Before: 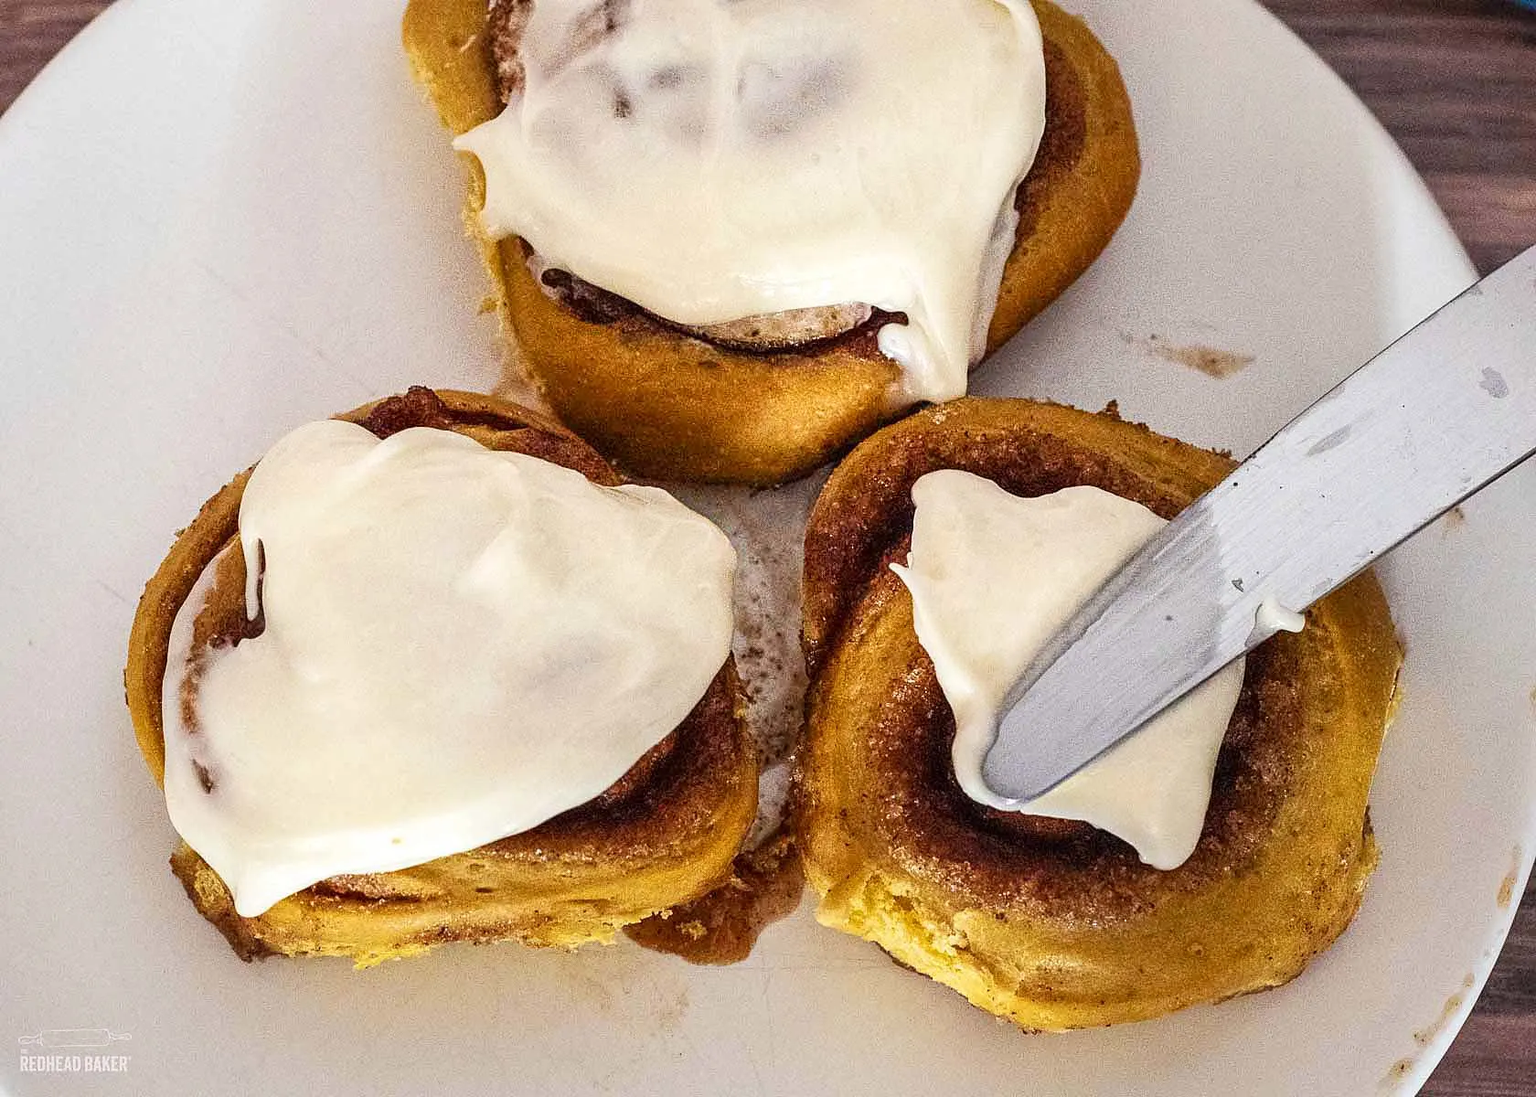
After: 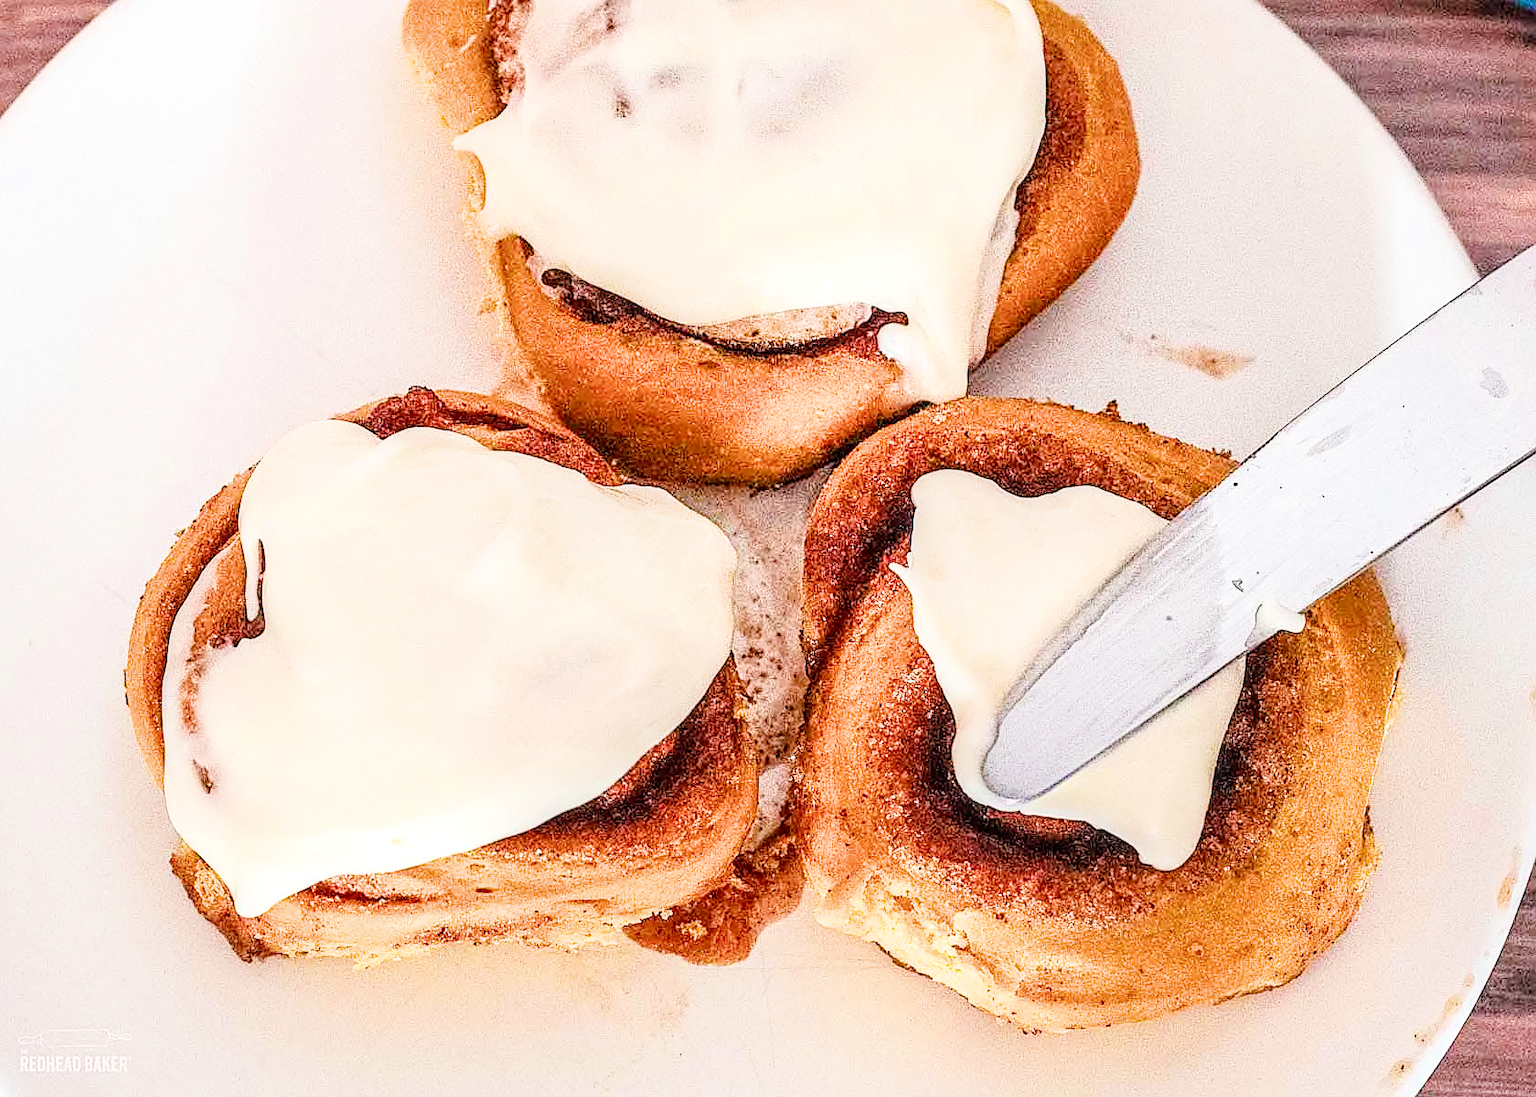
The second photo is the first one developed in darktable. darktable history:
filmic rgb: black relative exposure -7.65 EV, white relative exposure 4.56 EV, hardness 3.61
local contrast: on, module defaults
sharpen: on, module defaults
exposure: black level correction 0, exposure 1.75 EV, compensate exposure bias true, compensate highlight preservation false
